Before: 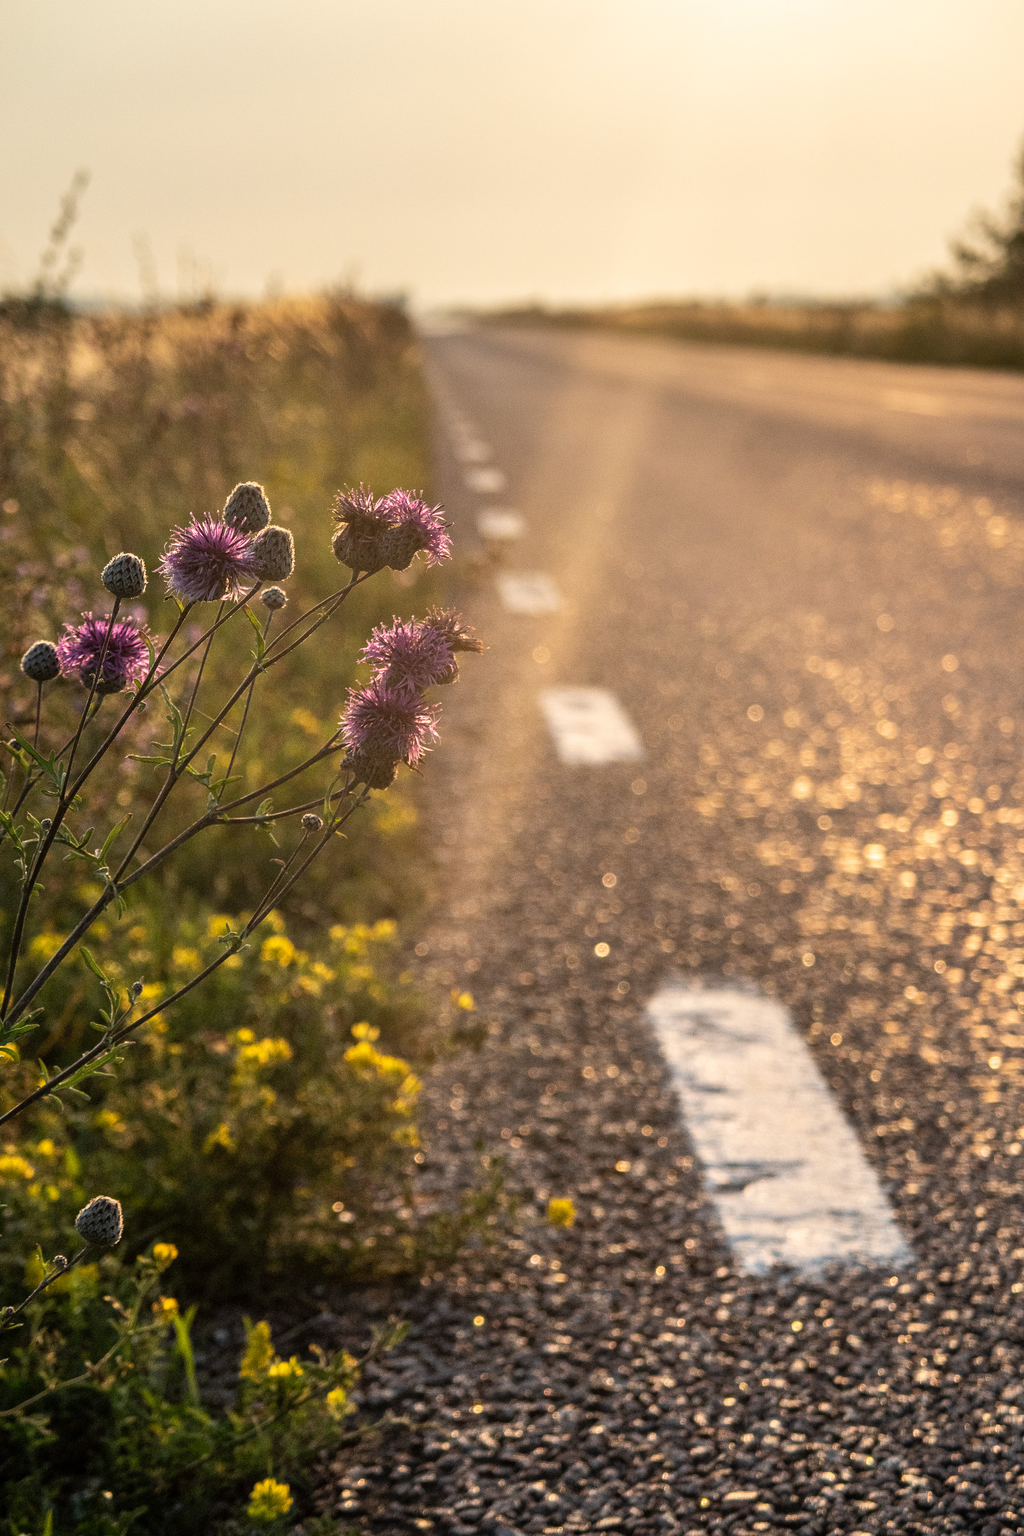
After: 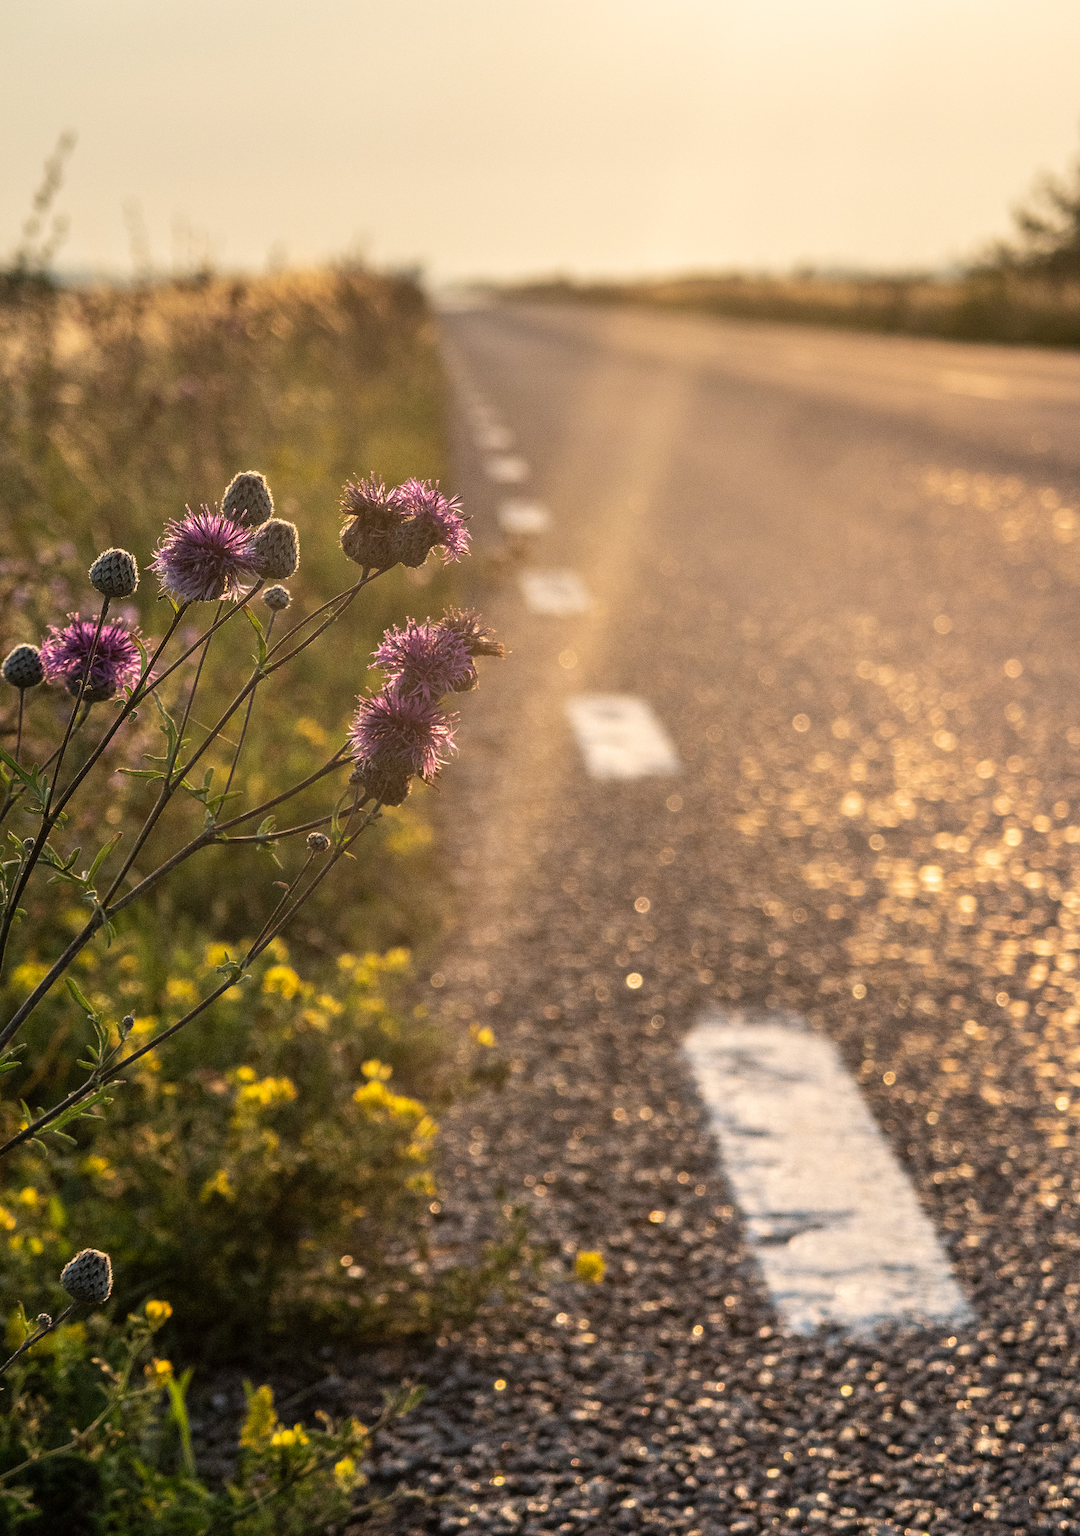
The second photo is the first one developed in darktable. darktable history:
rotate and perspective: automatic cropping off
crop: left 1.964%, top 3.251%, right 1.122%, bottom 4.933%
